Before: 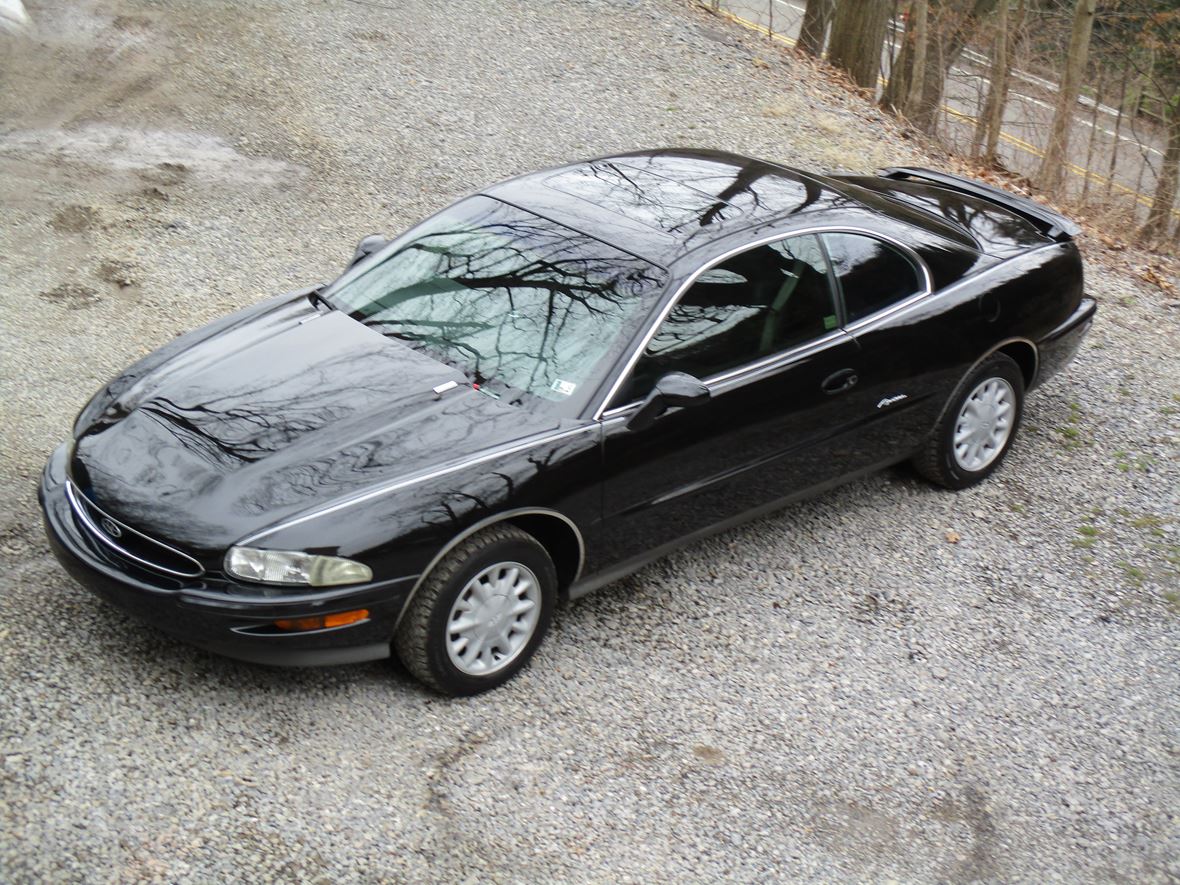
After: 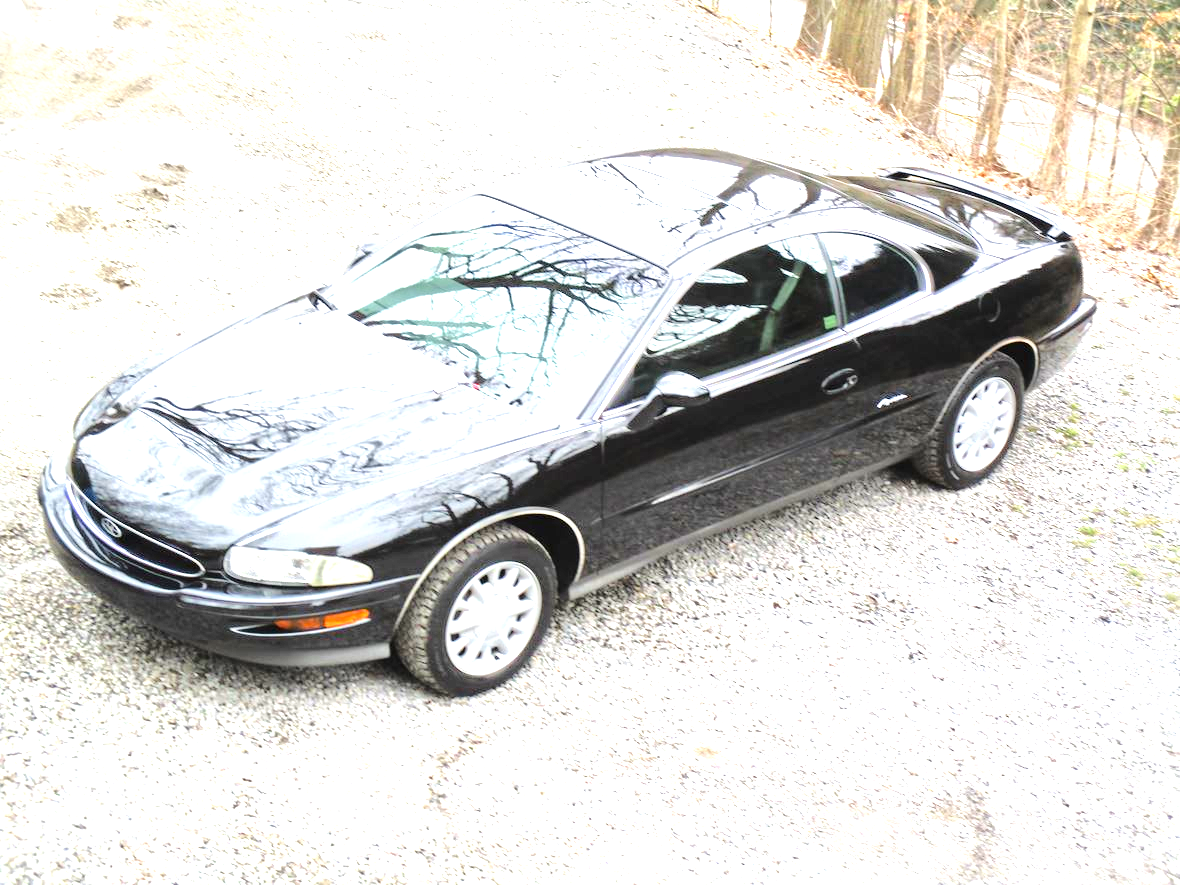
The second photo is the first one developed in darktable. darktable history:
tone equalizer: -7 EV 0.157 EV, -6 EV 0.607 EV, -5 EV 1.11 EV, -4 EV 1.31 EV, -3 EV 1.13 EV, -2 EV 0.6 EV, -1 EV 0.157 EV, smoothing diameter 2.1%, edges refinement/feathering 23.95, mask exposure compensation -1.57 EV, filter diffusion 5
exposure: black level correction 0, exposure 1.759 EV, compensate highlight preservation false
